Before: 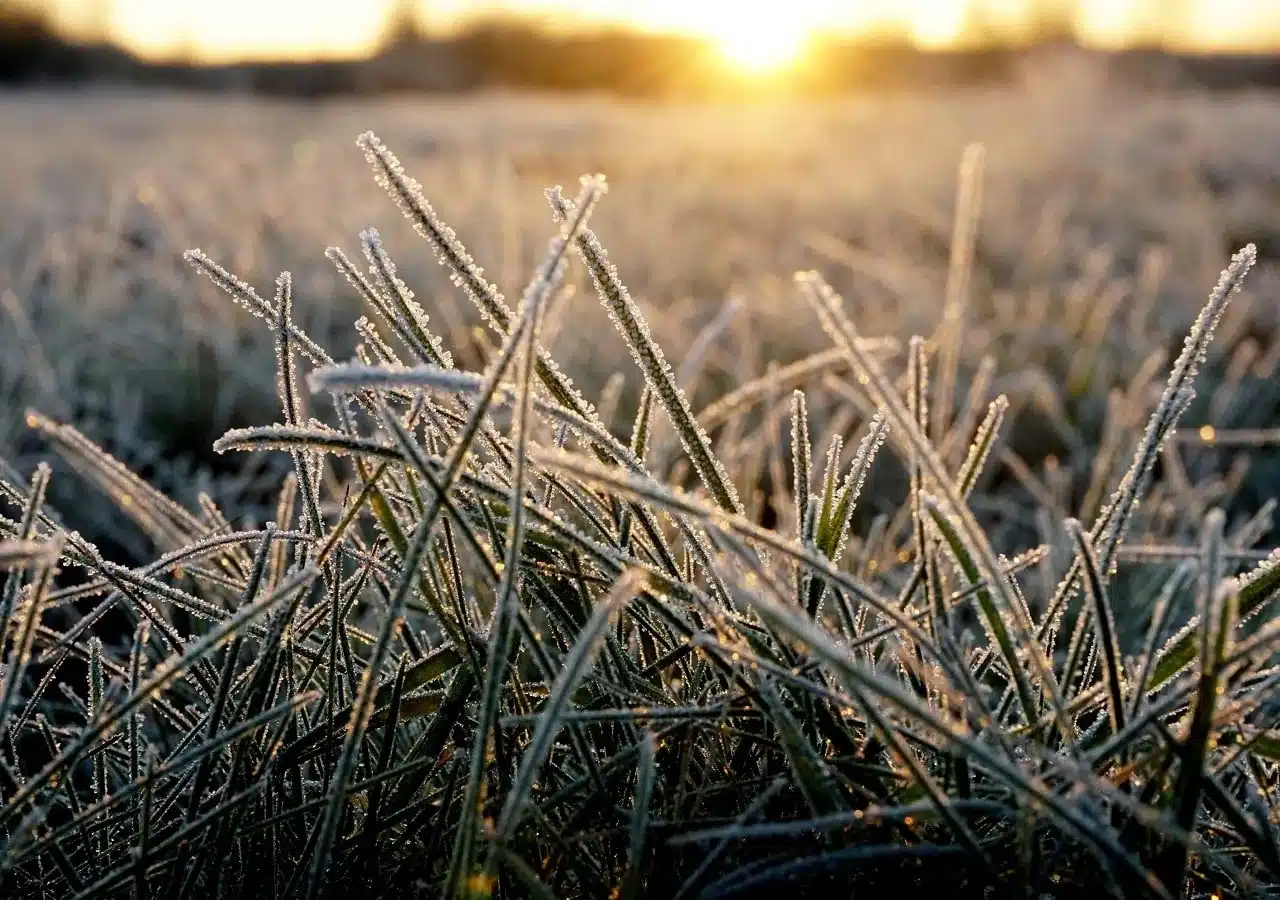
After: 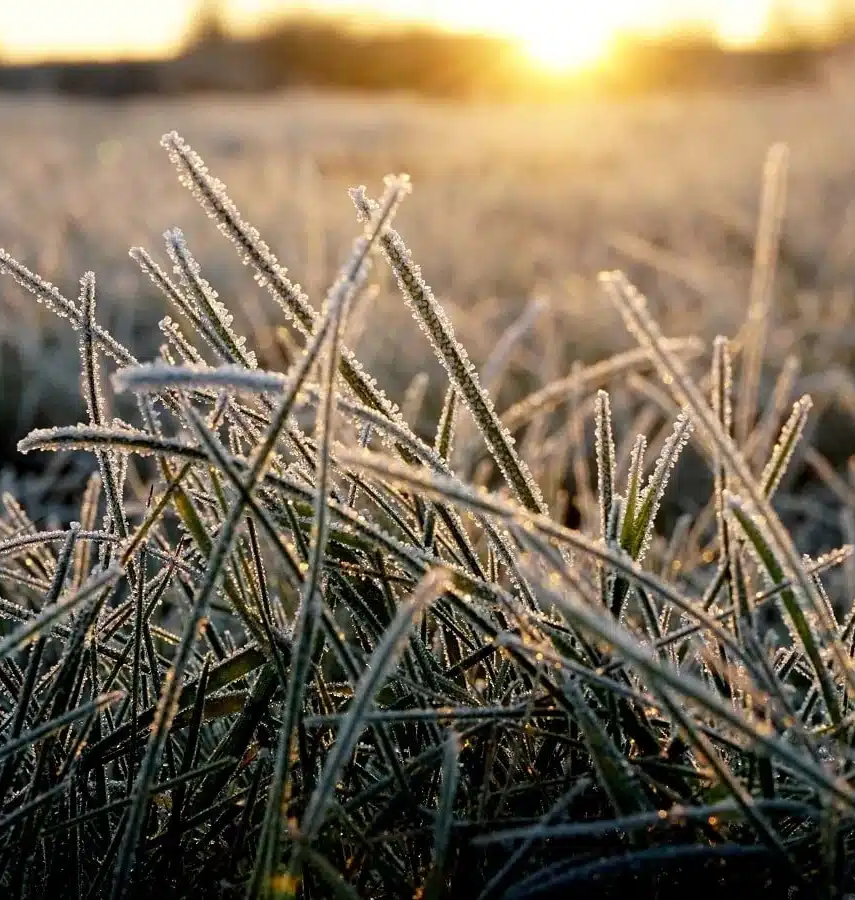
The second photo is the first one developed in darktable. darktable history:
crop: left 15.39%, right 17.759%
